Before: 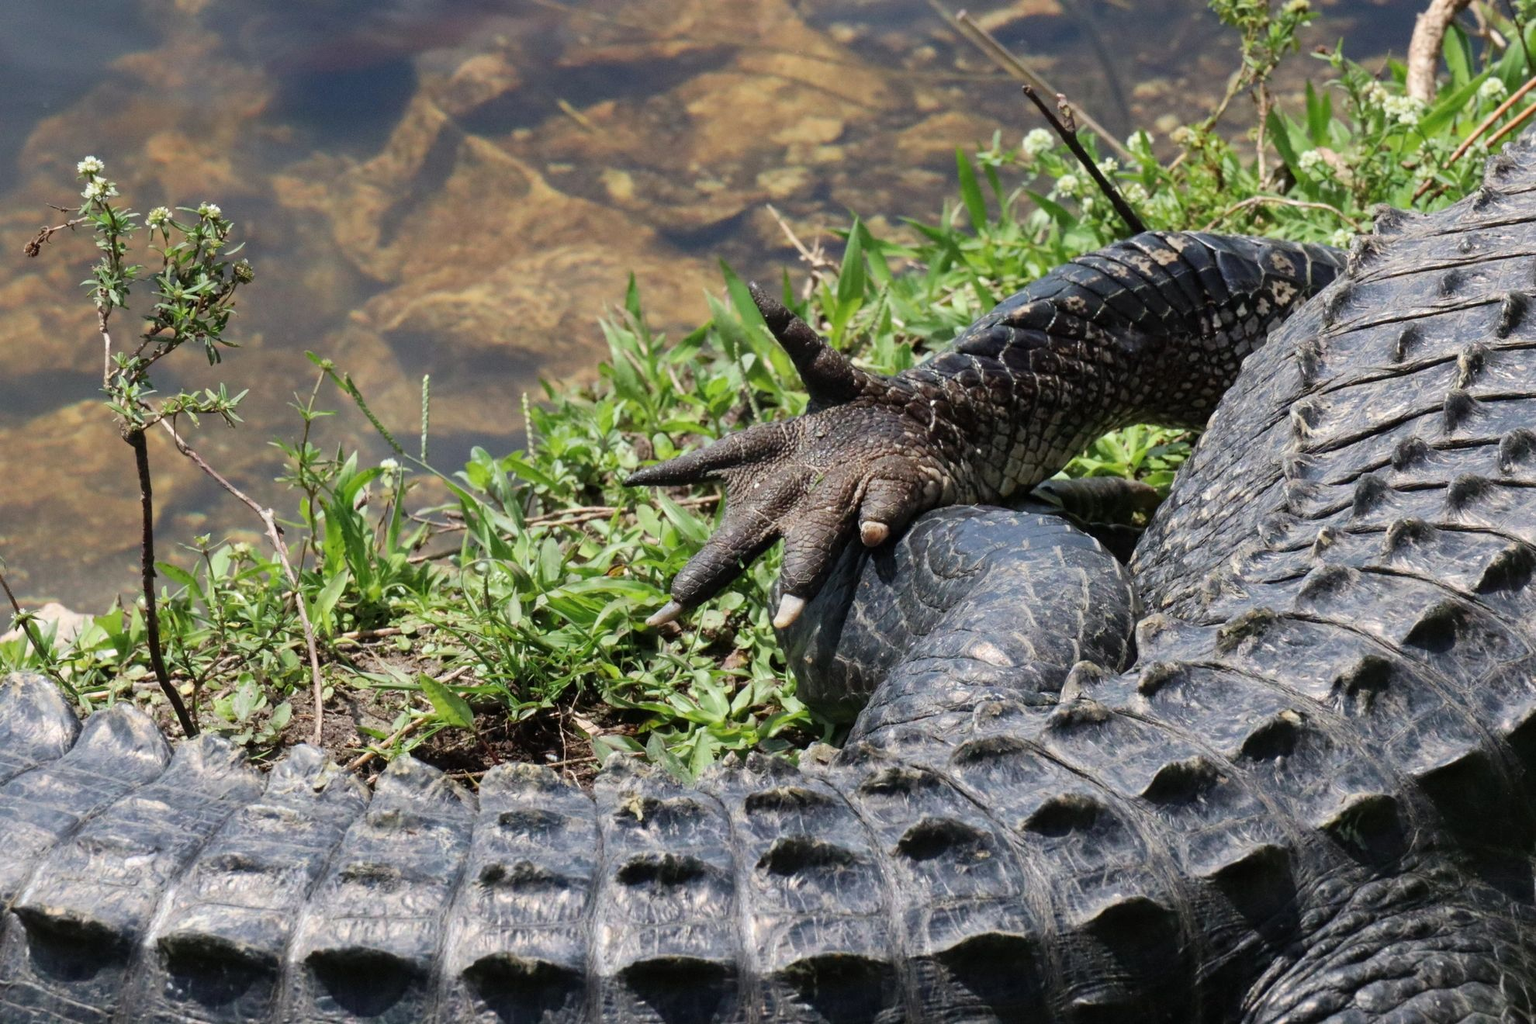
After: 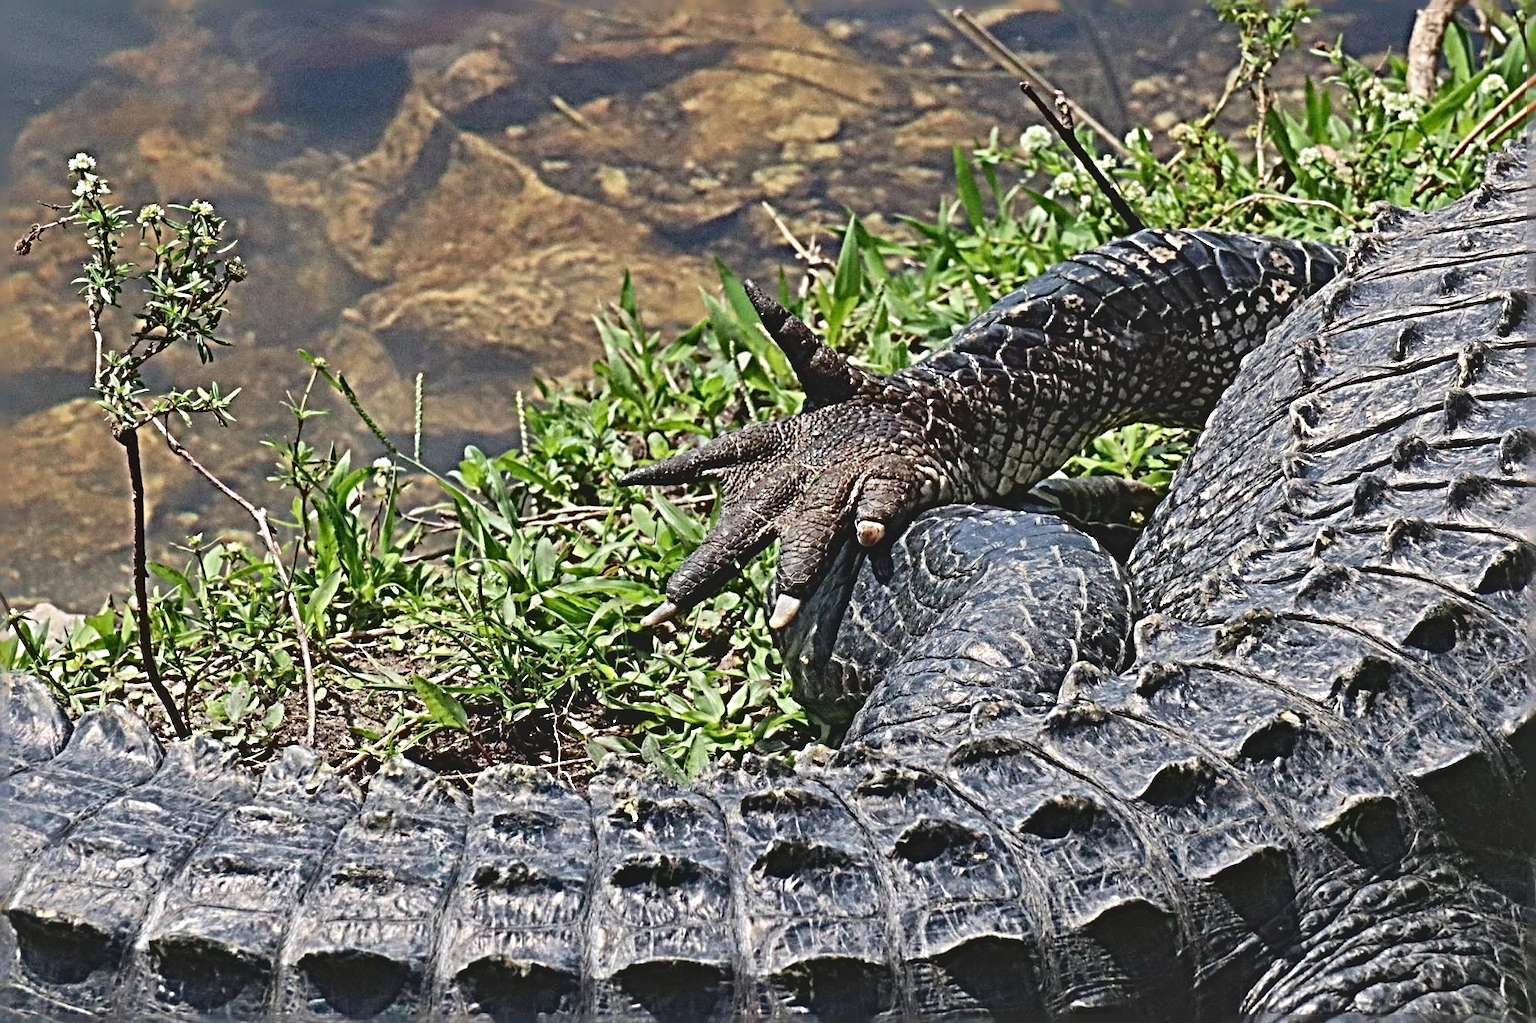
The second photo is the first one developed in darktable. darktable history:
local contrast: mode bilateral grid, contrast 25, coarseness 60, detail 151%, midtone range 0.2
contrast brightness saturation: contrast -0.287
sharpen: radius 6.286, amount 1.796, threshold 0.116
crop and rotate: left 0.652%, top 0.393%, bottom 0.244%
